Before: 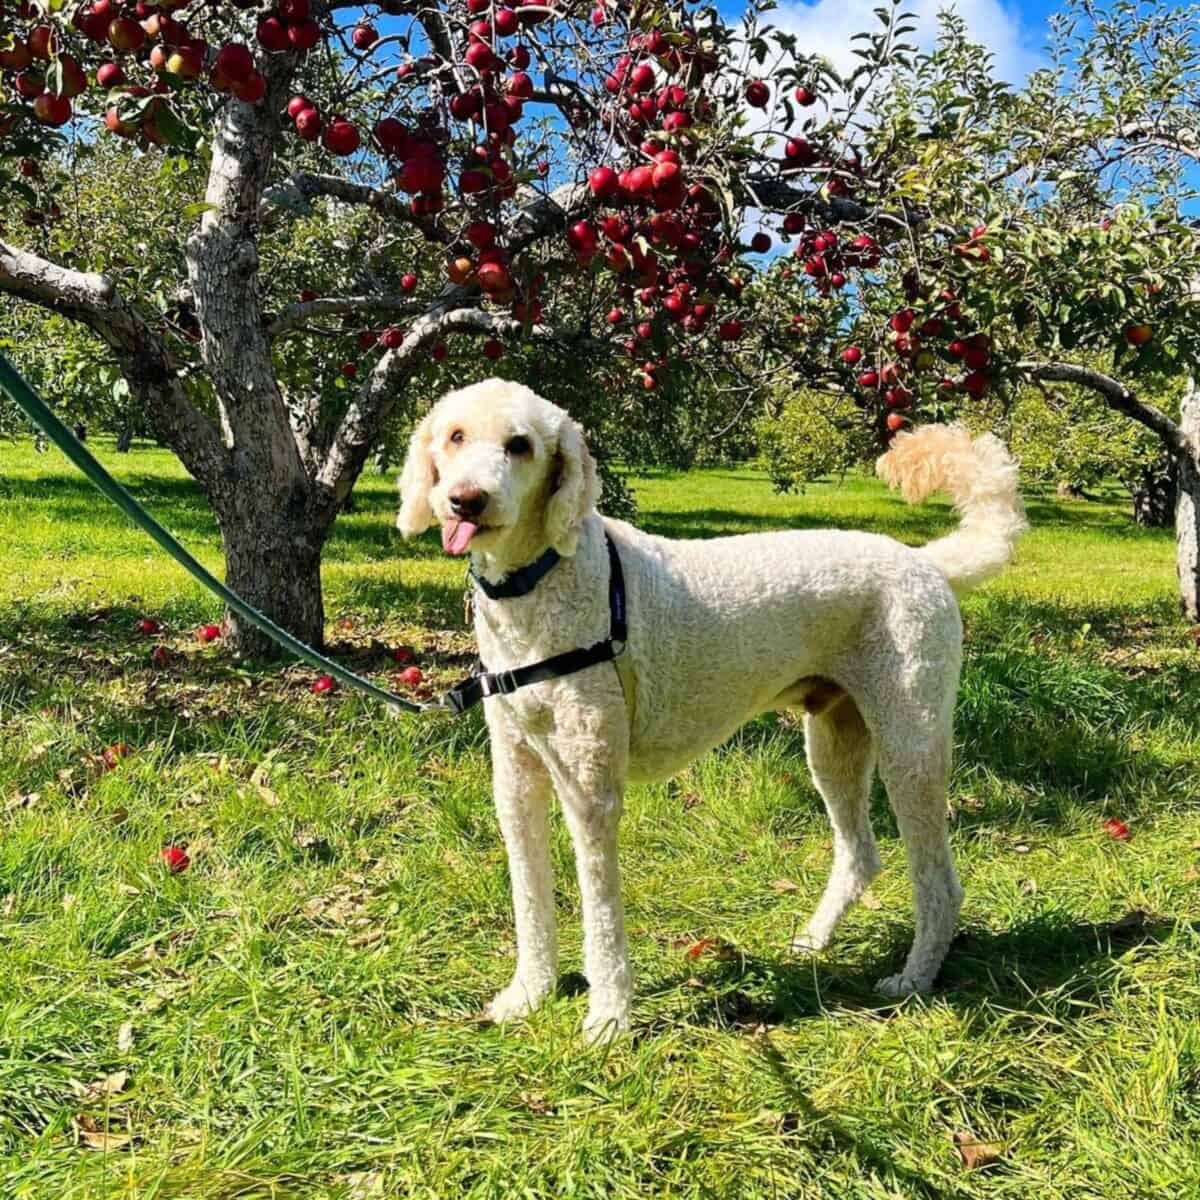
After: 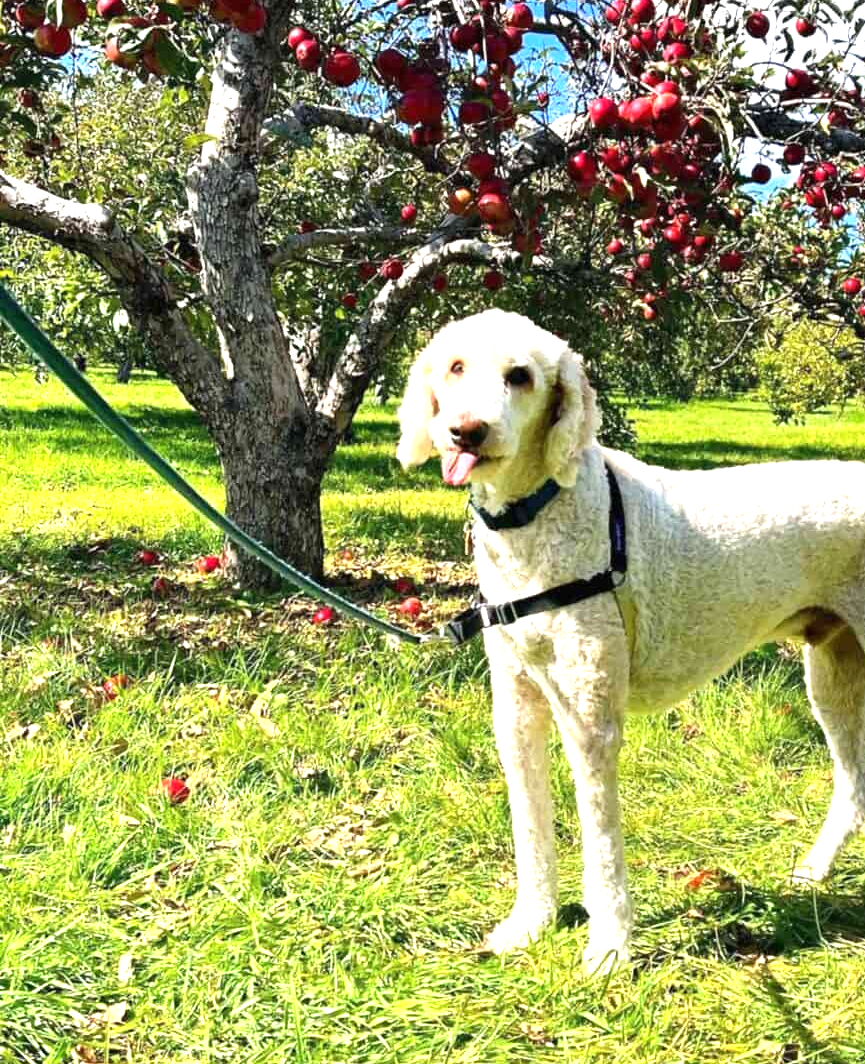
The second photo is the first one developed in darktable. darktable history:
crop: top 5.765%, right 27.914%, bottom 5.531%
exposure: black level correction 0, exposure 0.947 EV, compensate exposure bias true, compensate highlight preservation false
